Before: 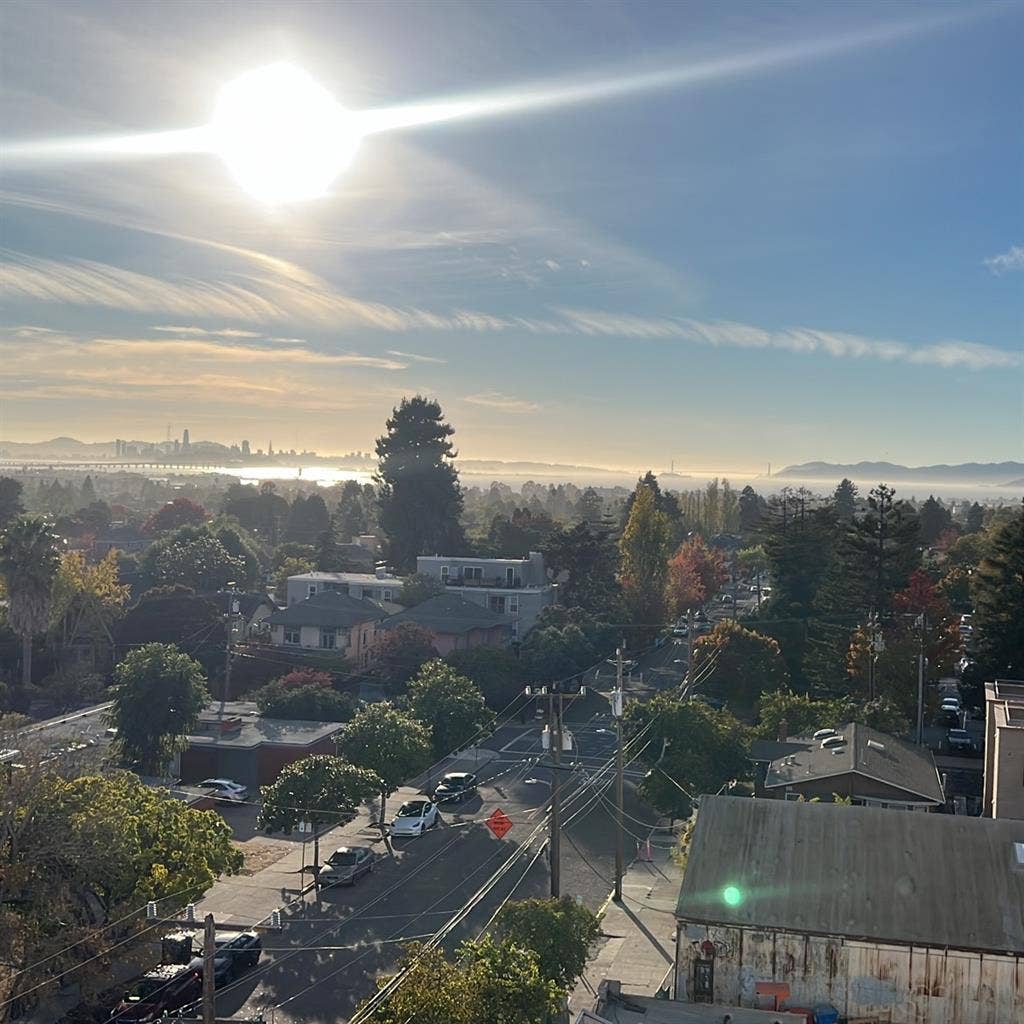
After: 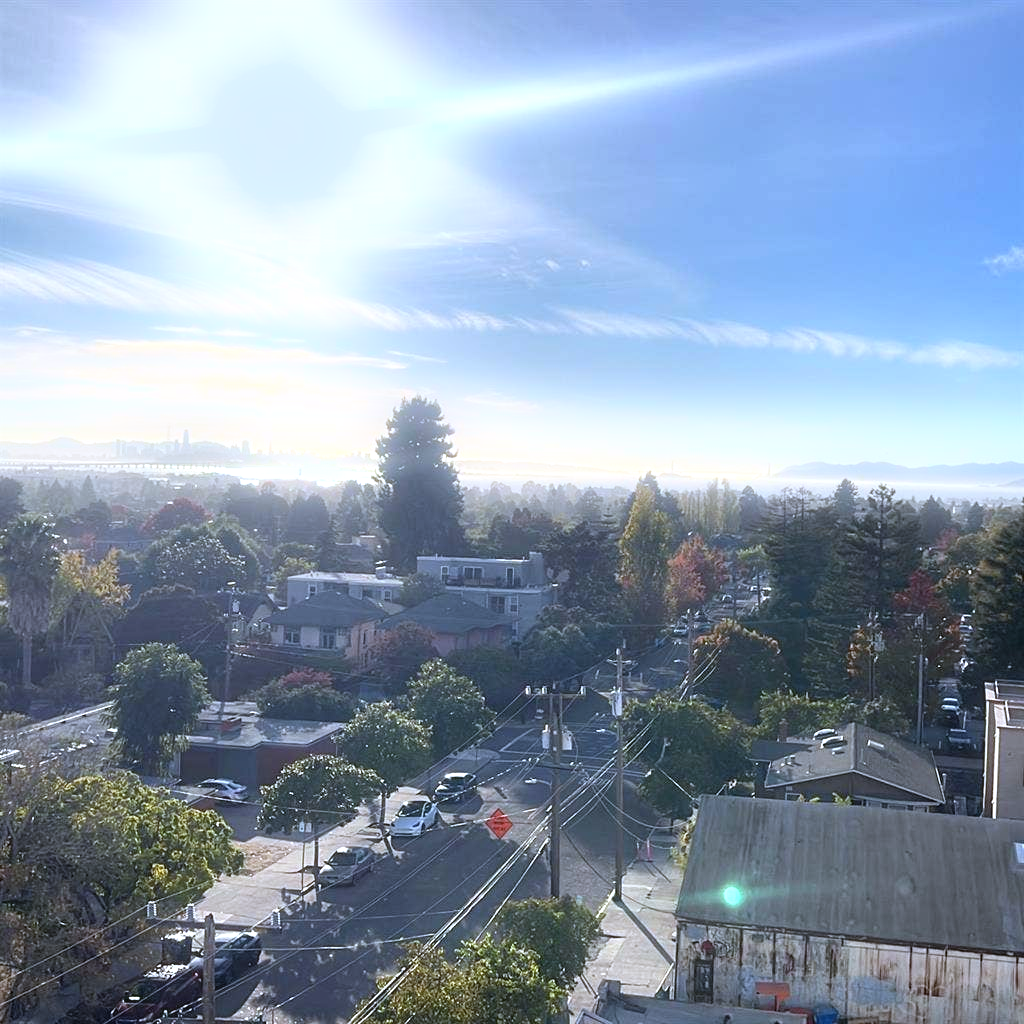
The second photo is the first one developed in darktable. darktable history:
exposure: black level correction 0, exposure 0.6 EV, compensate exposure bias true, compensate highlight preservation false
white balance: red 0.948, green 1.02, blue 1.176
bloom: size 5%, threshold 95%, strength 15%
